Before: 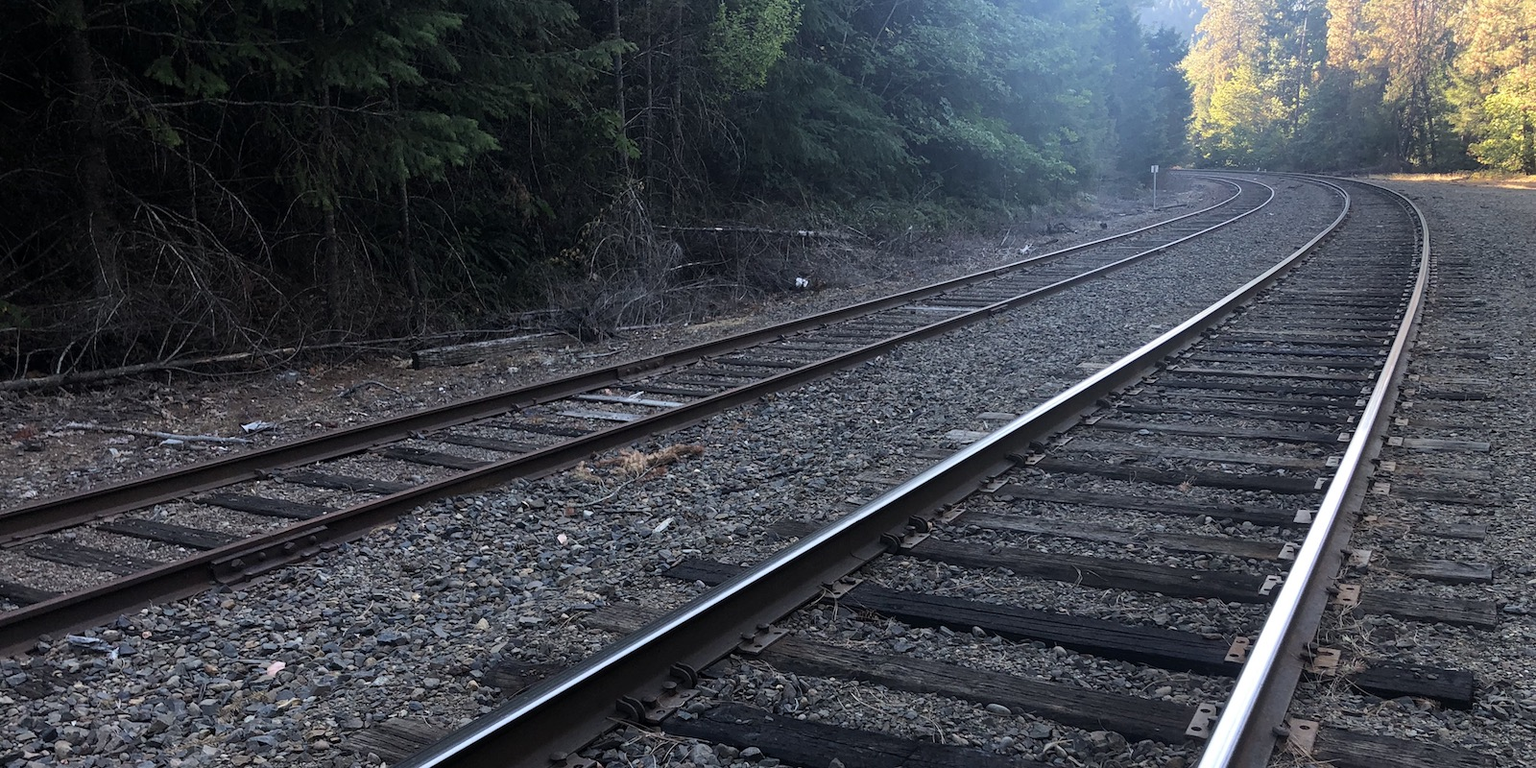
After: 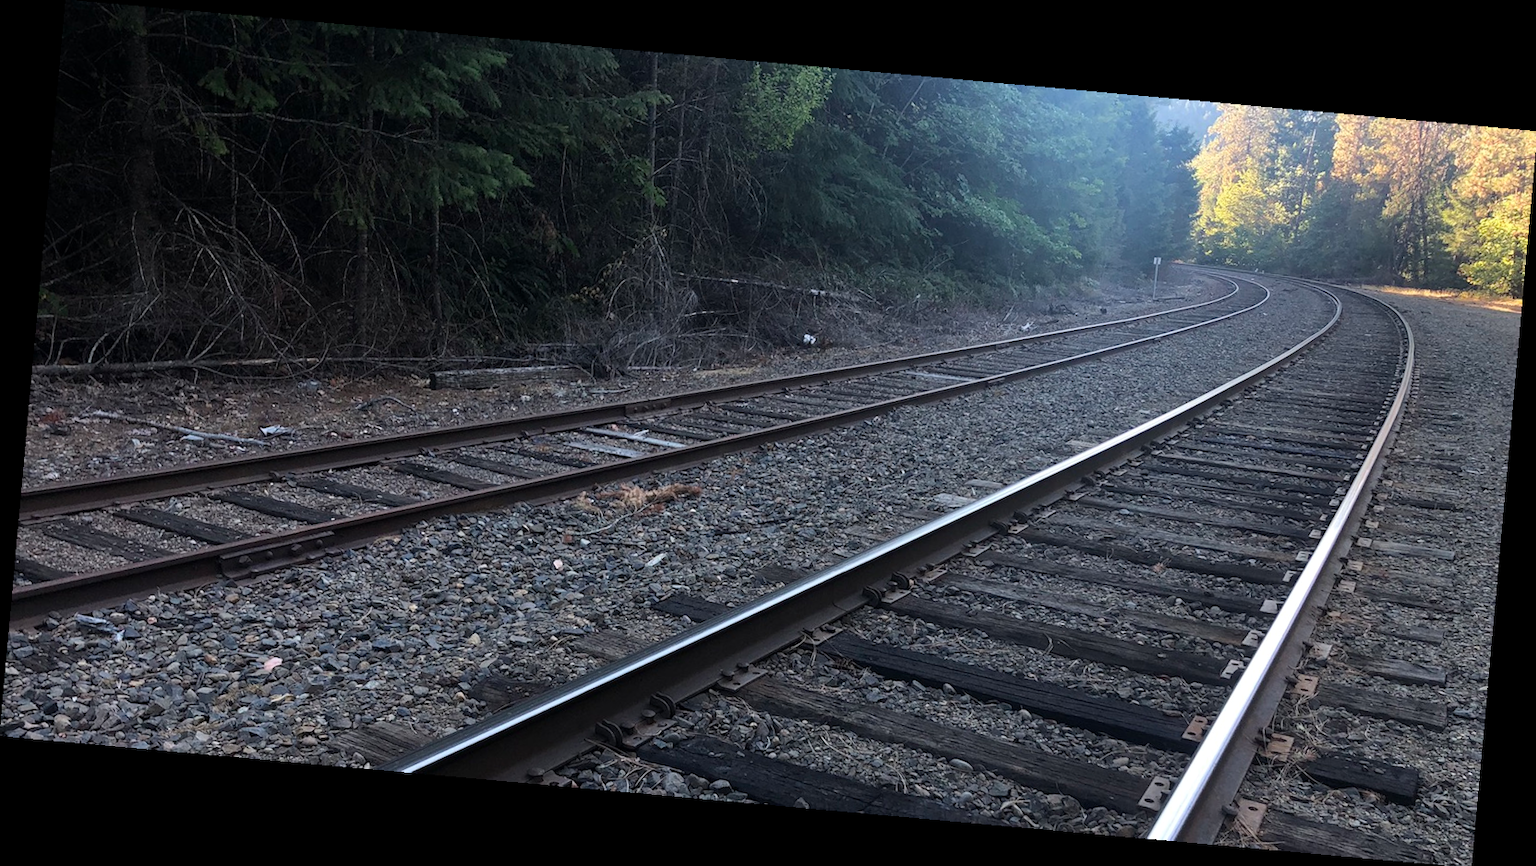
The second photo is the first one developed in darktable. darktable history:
tone equalizer: on, module defaults
rotate and perspective: rotation 5.12°, automatic cropping off
